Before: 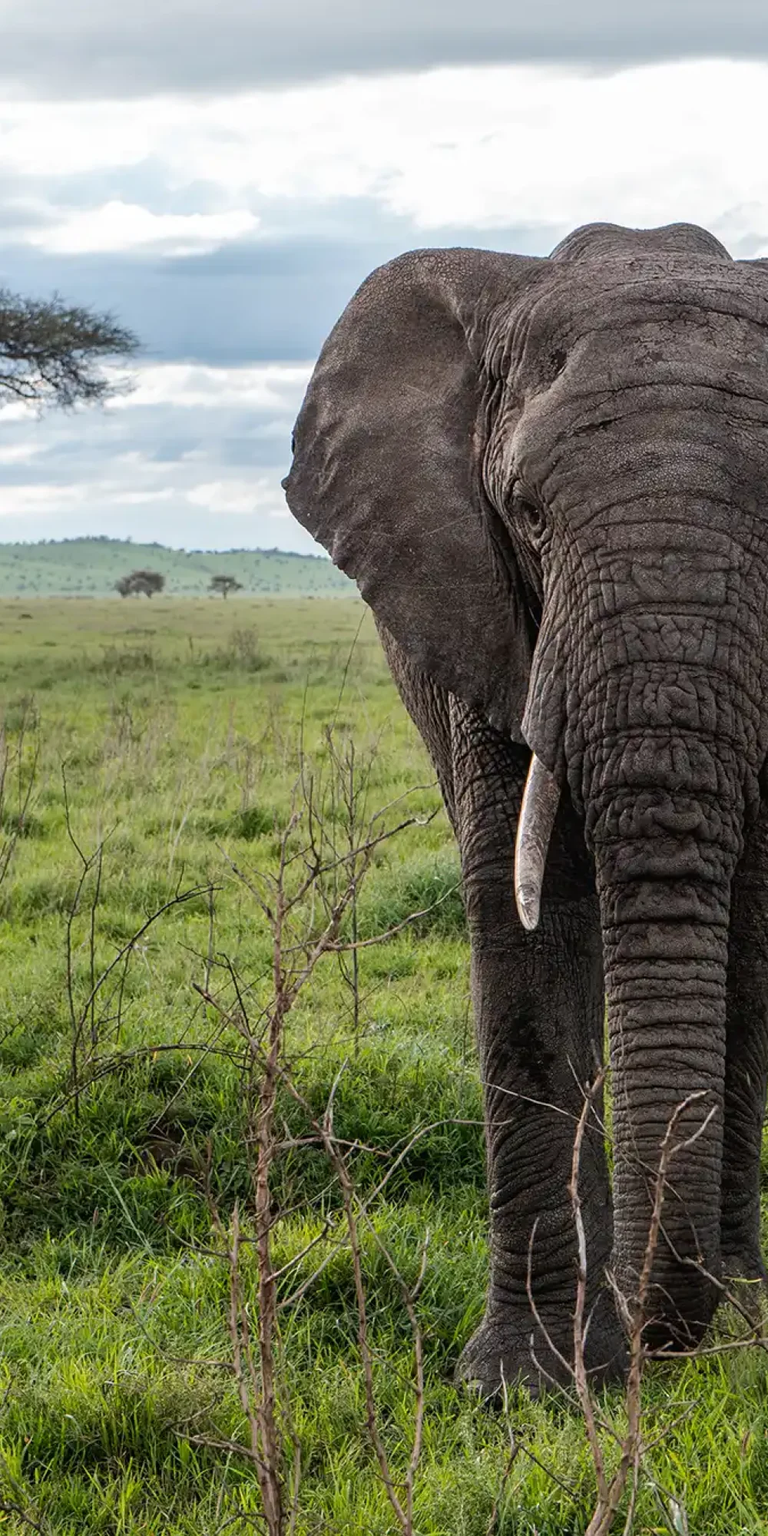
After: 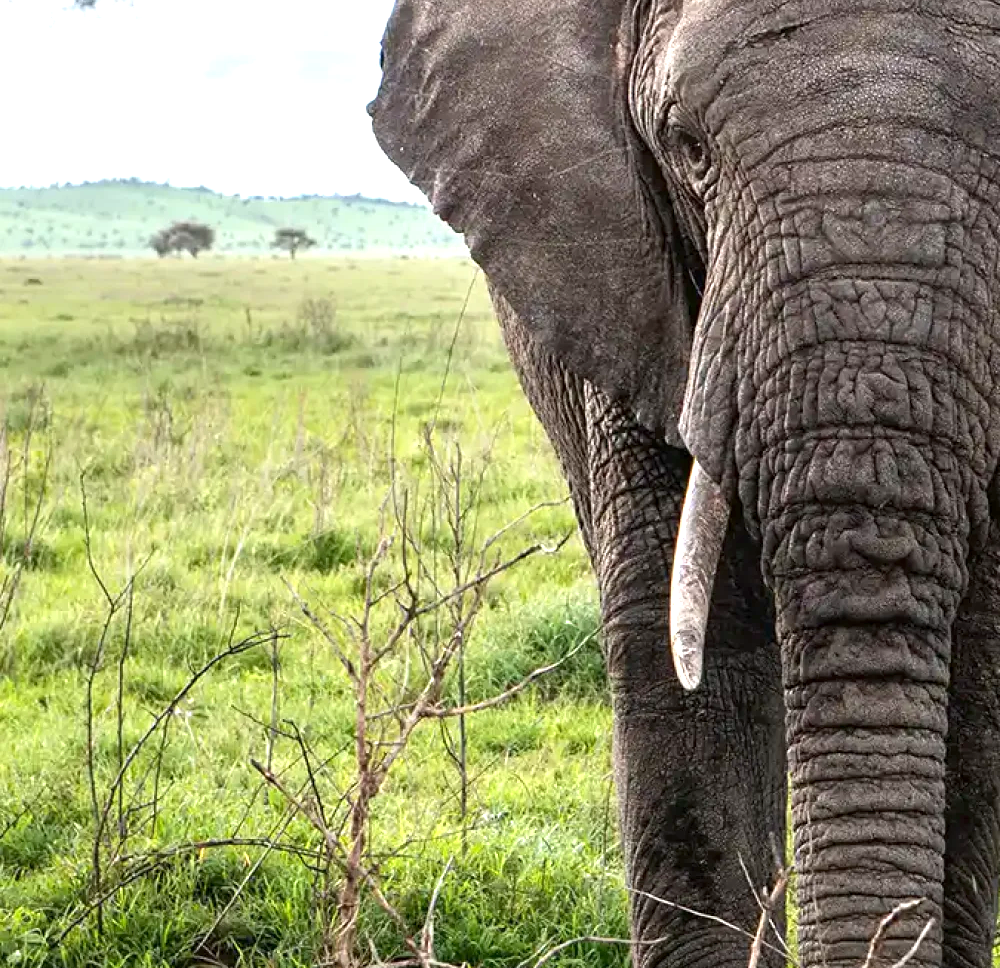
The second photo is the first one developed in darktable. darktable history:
exposure: black level correction 0.001, exposure 1.129 EV, compensate exposure bias true, compensate highlight preservation false
crop and rotate: top 26.056%, bottom 25.543%
